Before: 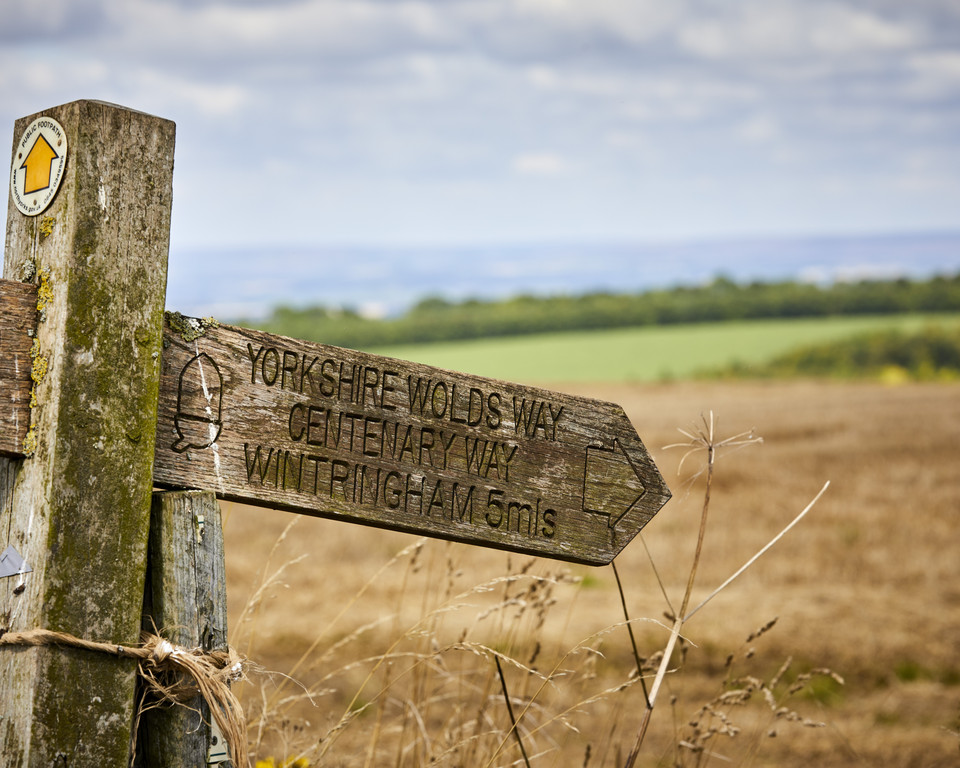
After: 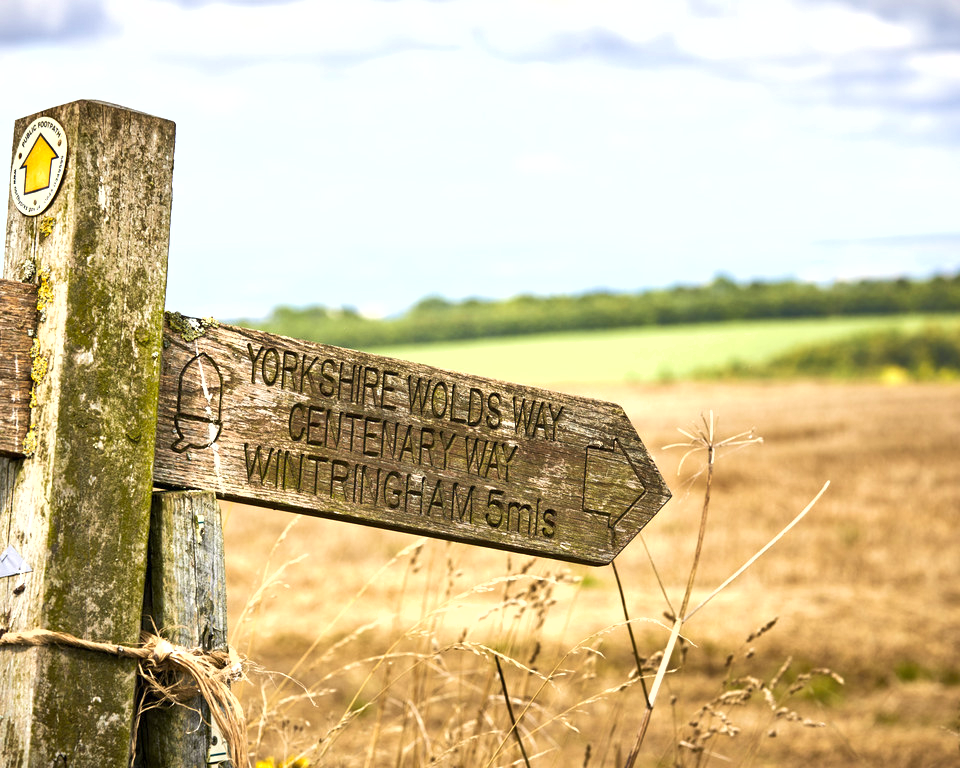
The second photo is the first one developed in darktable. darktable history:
tone equalizer: on, module defaults
exposure: exposure 0.921 EV, compensate highlight preservation false
velvia: strength 21.76%
shadows and highlights: shadows 29.32, highlights -29.32, low approximation 0.01, soften with gaussian
